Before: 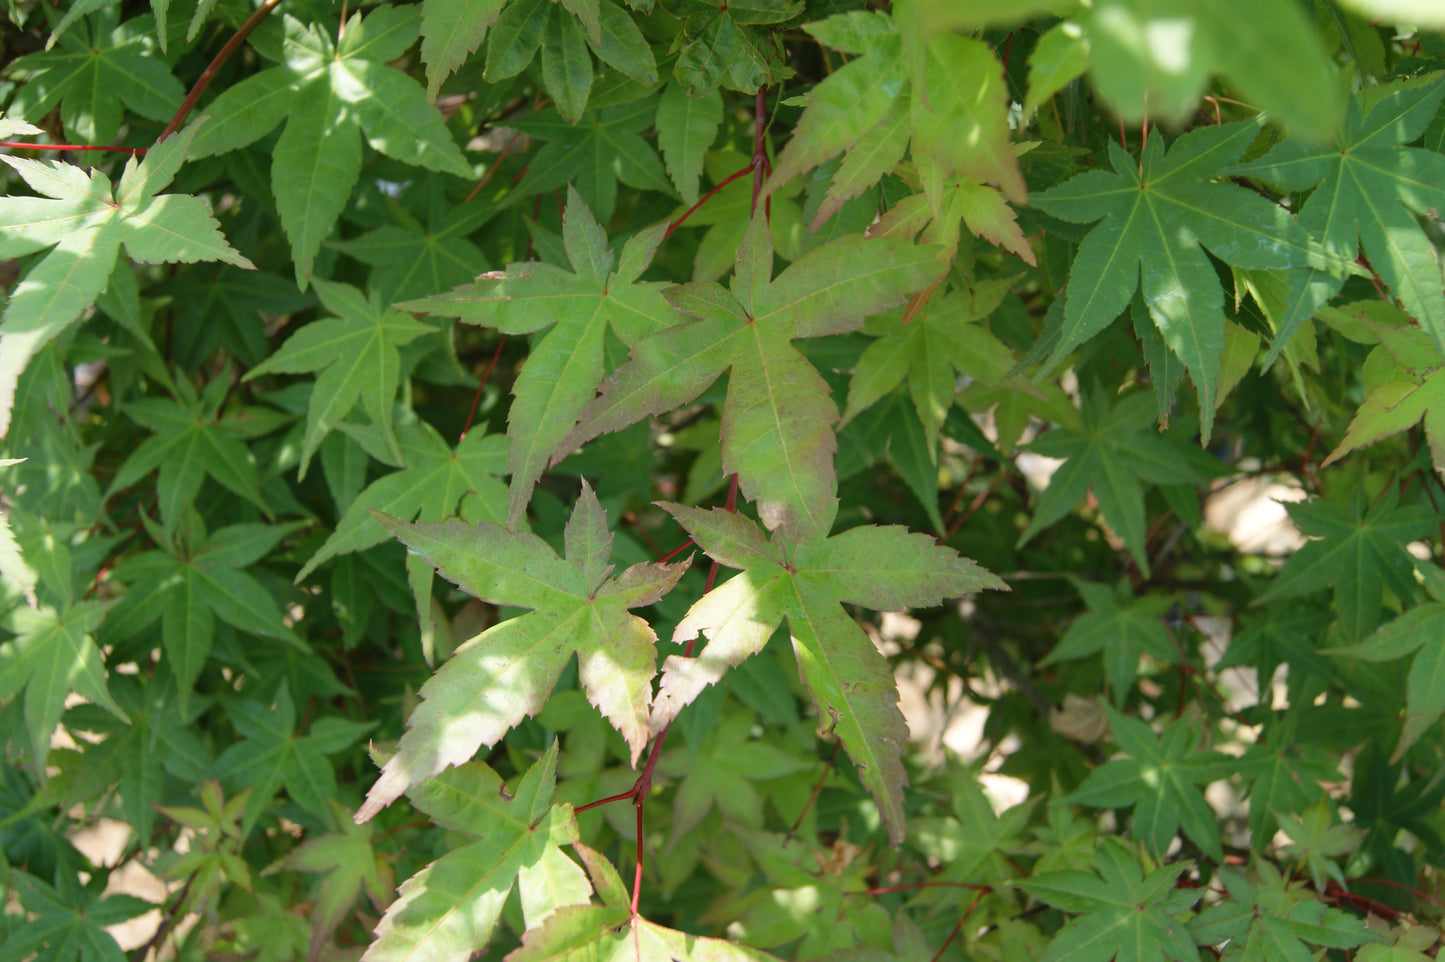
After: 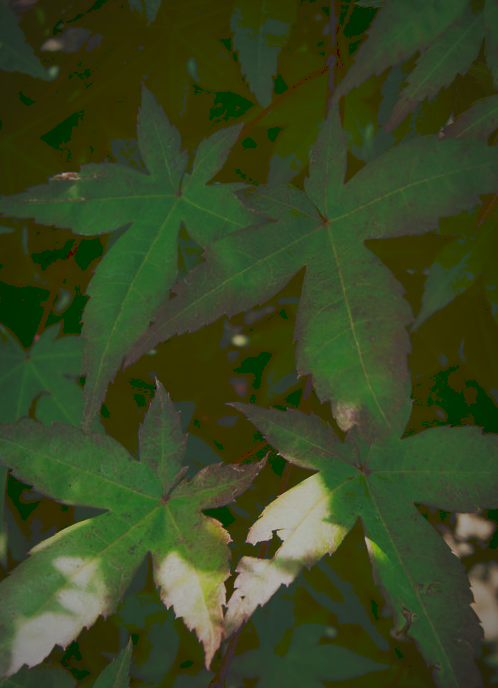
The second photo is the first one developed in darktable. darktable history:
contrast brightness saturation: brightness -0.512
tone curve: curves: ch0 [(0, 0) (0.003, 0.174) (0.011, 0.178) (0.025, 0.182) (0.044, 0.185) (0.069, 0.191) (0.1, 0.194) (0.136, 0.199) (0.177, 0.219) (0.224, 0.246) (0.277, 0.284) (0.335, 0.35) (0.399, 0.43) (0.468, 0.539) (0.543, 0.637) (0.623, 0.711) (0.709, 0.799) (0.801, 0.865) (0.898, 0.914) (1, 1)], preserve colors none
vignetting: fall-off start 72.12%, fall-off radius 107.92%, brightness -0.806, width/height ratio 0.727
filmic rgb: black relative exposure -8.89 EV, white relative exposure 4.99 EV, target black luminance 0%, hardness 3.79, latitude 66.46%, contrast 0.815, highlights saturation mix 11.29%, shadows ↔ highlights balance 20.46%, iterations of high-quality reconstruction 0
crop and rotate: left 29.533%, top 10.364%, right 35.98%, bottom 18.037%
shadows and highlights: shadows 24.91, highlights -24.83
